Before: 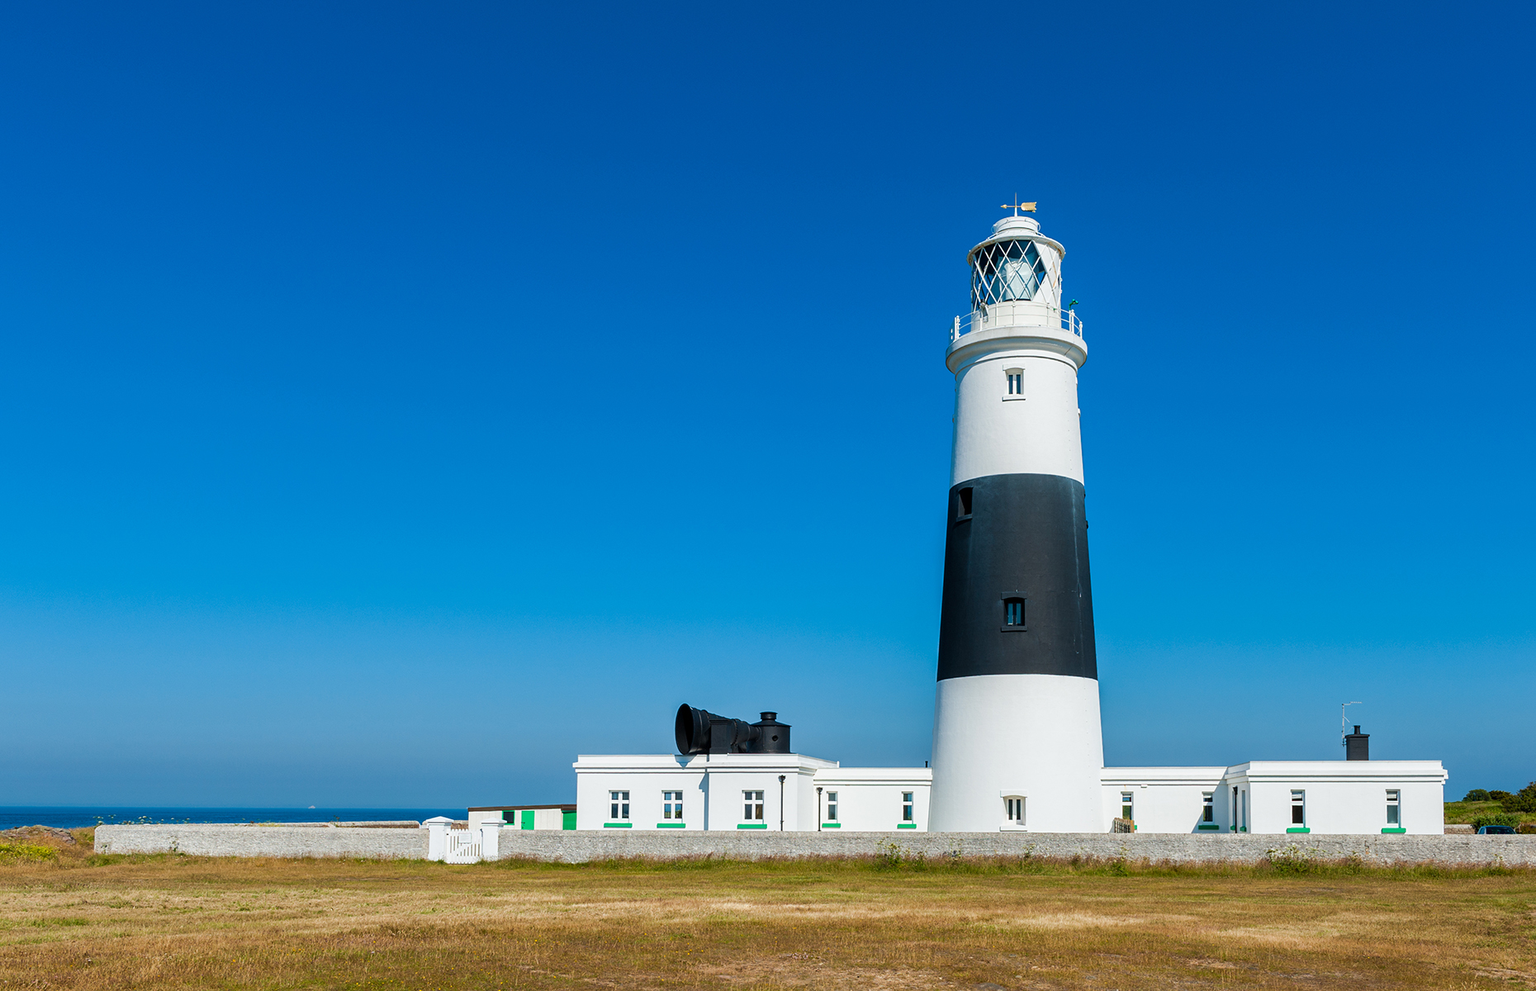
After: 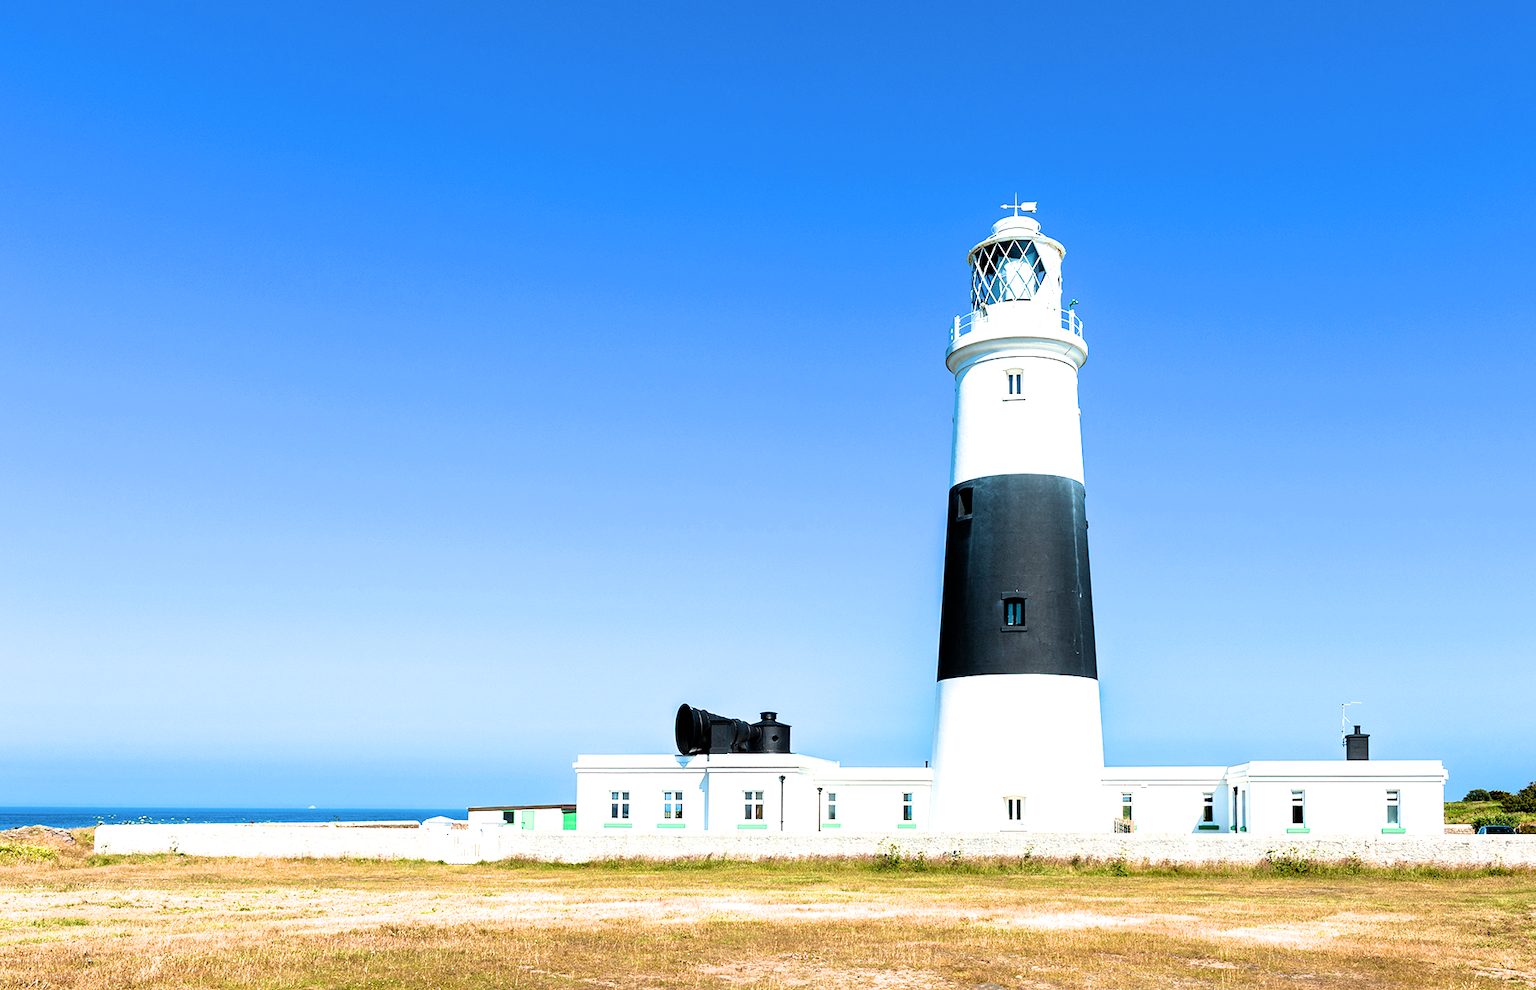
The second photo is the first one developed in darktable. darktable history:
exposure: black level correction 0, exposure 1.2 EV, compensate highlight preservation false
filmic rgb: black relative exposure -5.54 EV, white relative exposure 2.5 EV, target black luminance 0%, hardness 4.55, latitude 66.87%, contrast 1.445, shadows ↔ highlights balance -3.57%
